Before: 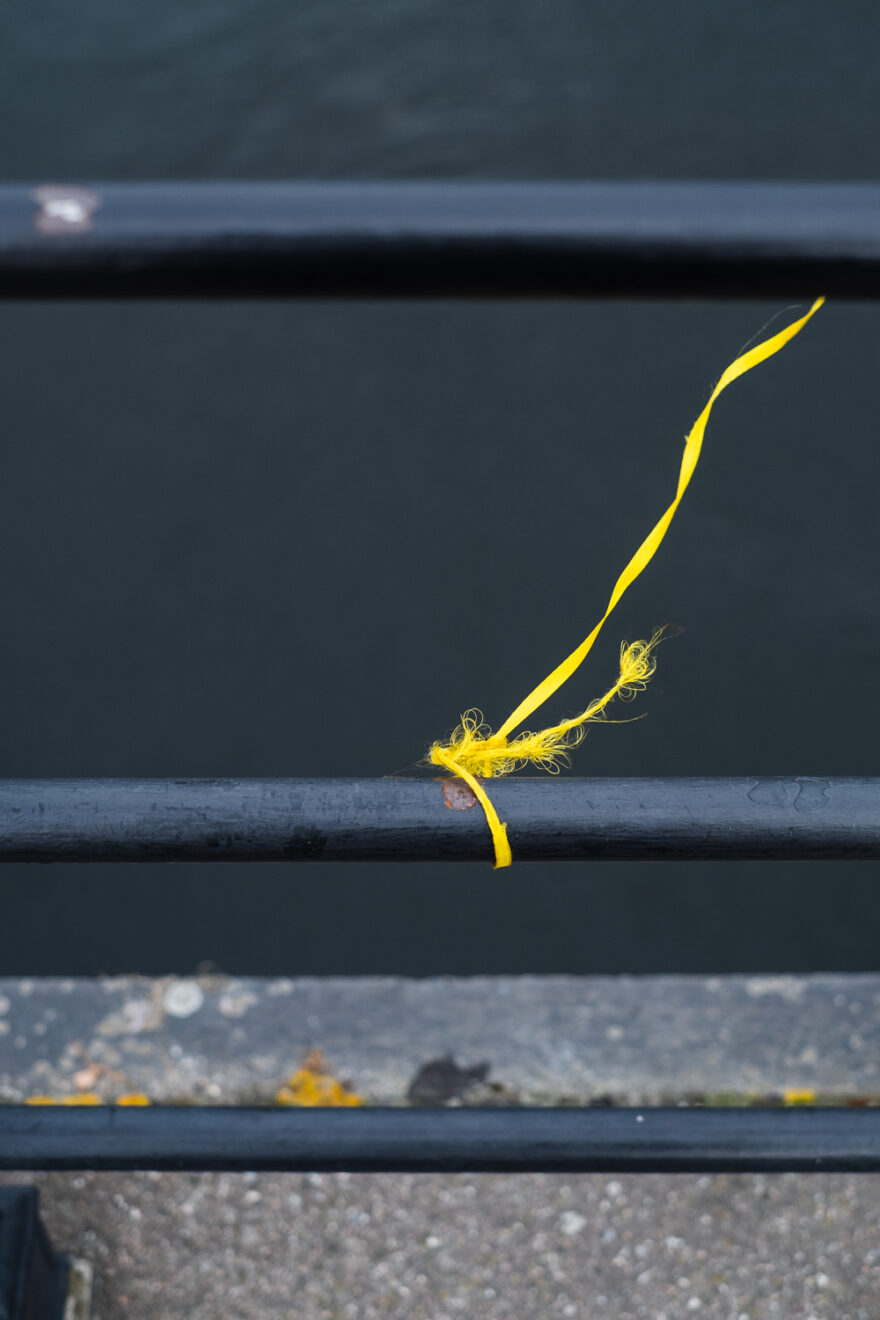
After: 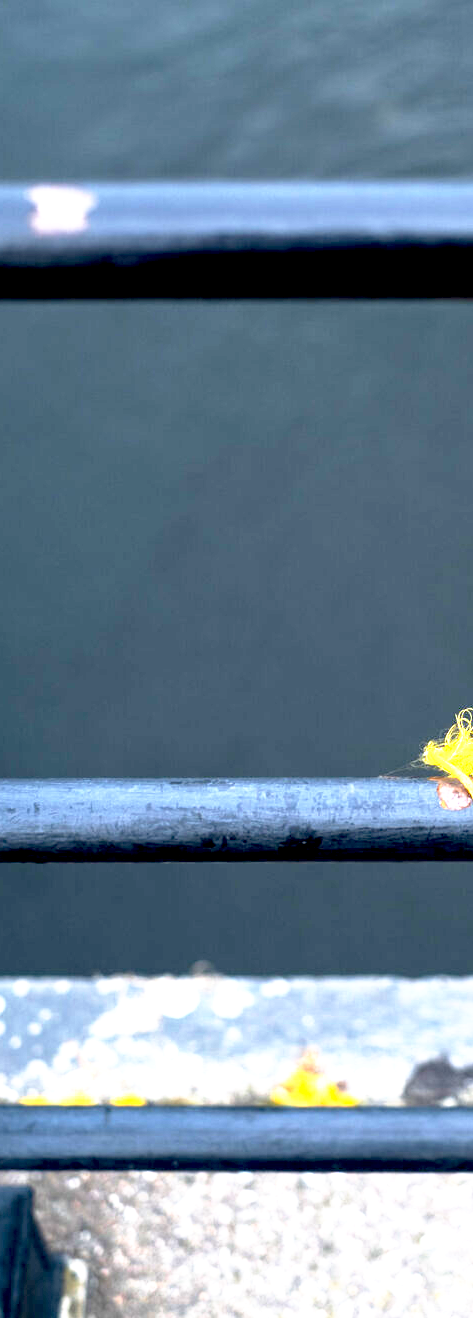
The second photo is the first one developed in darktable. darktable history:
crop: left 0.587%, right 45.588%, bottom 0.086%
exposure: black level correction 0.005, exposure 2.084 EV, compensate highlight preservation false
base curve: curves: ch0 [(0.017, 0) (0.425, 0.441) (0.844, 0.933) (1, 1)], preserve colors none
